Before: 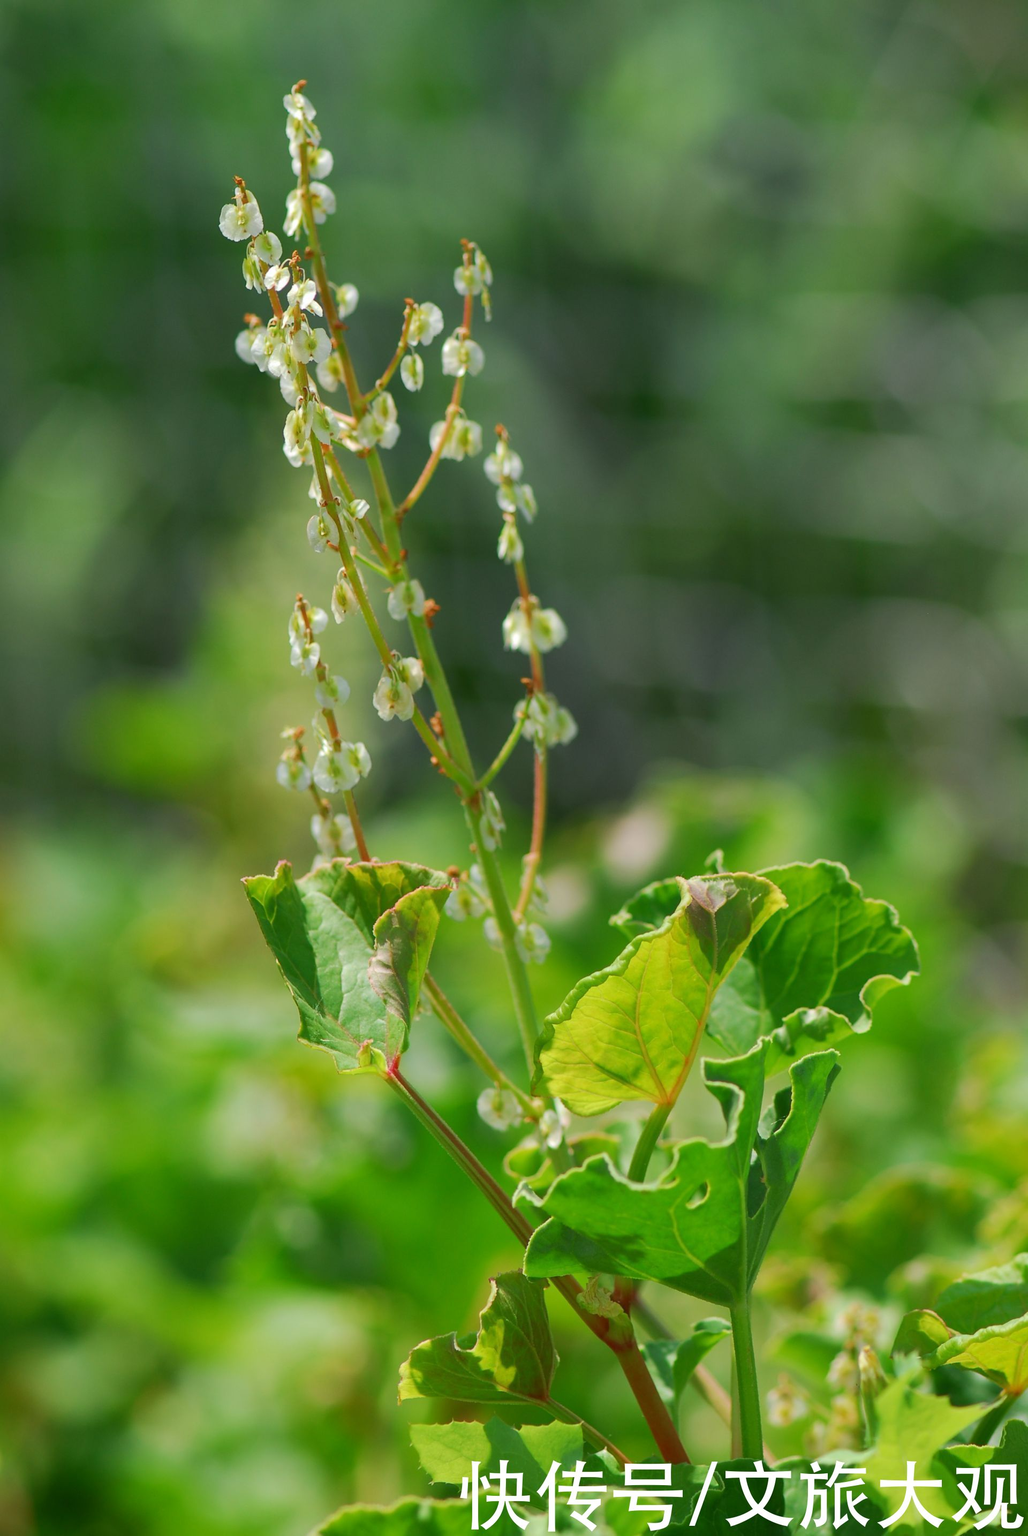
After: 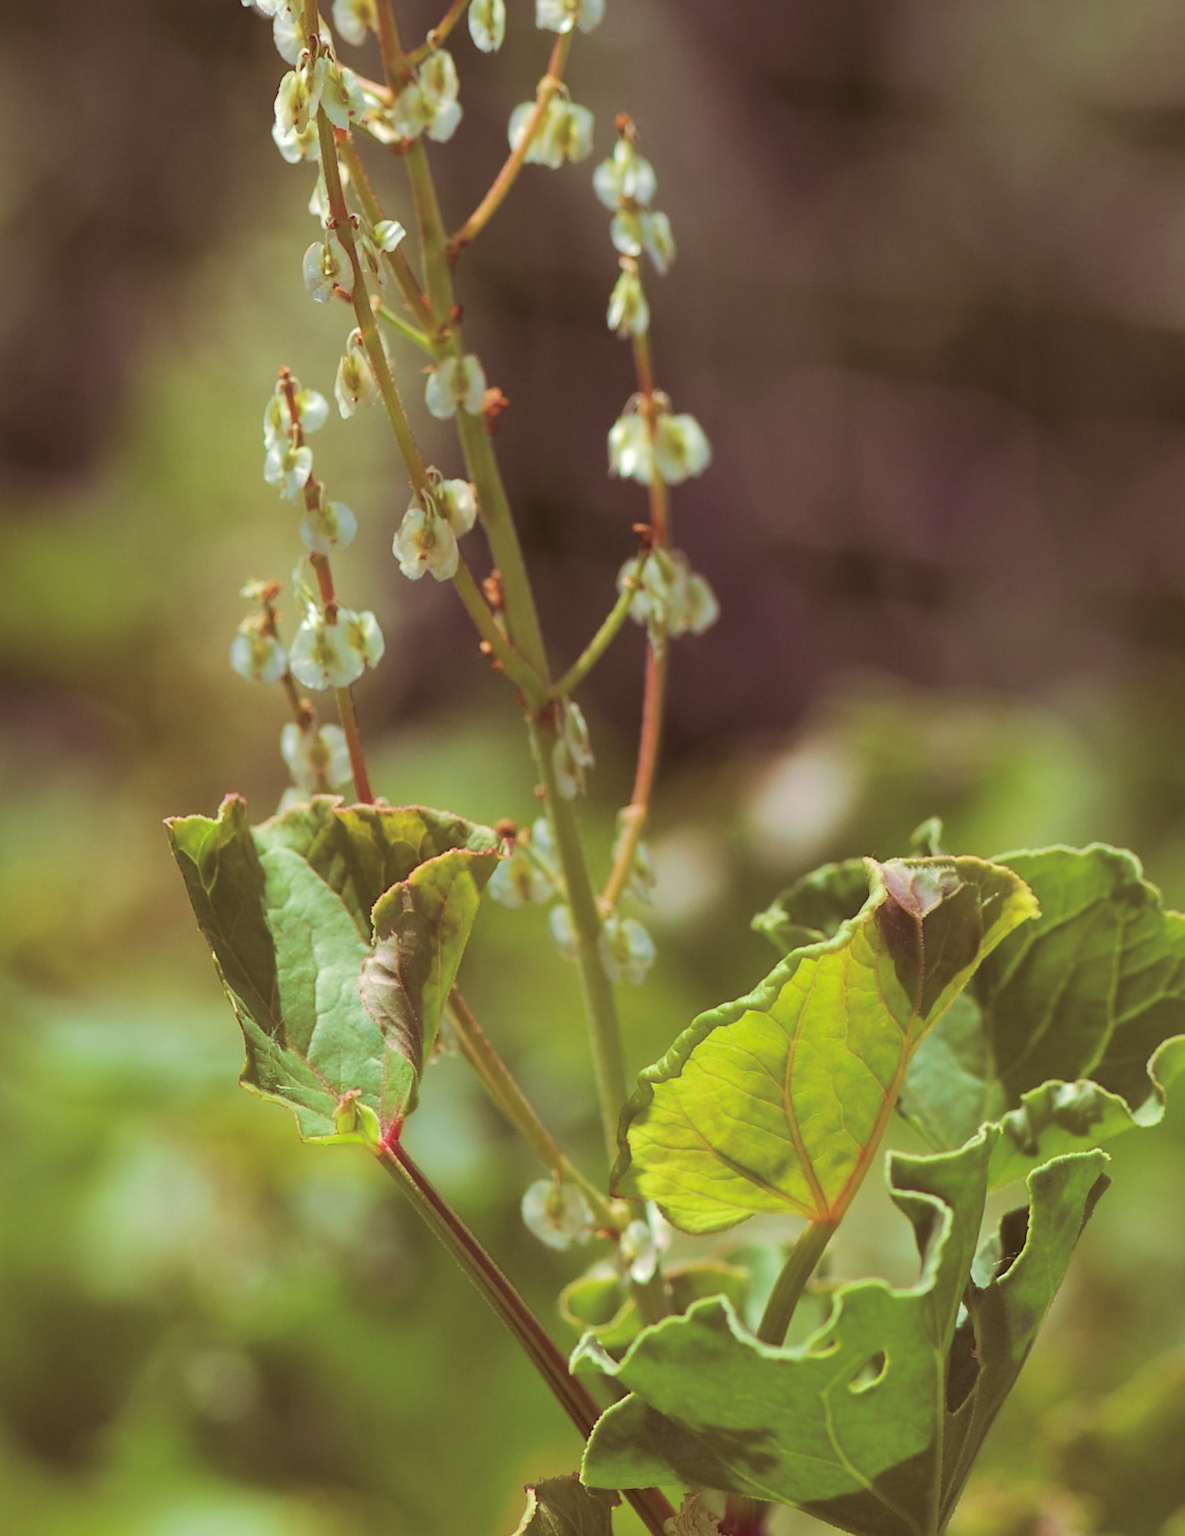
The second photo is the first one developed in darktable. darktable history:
crop and rotate: angle -3.37°, left 9.79%, top 20.73%, right 12.42%, bottom 11.82%
exposure: exposure 0.078 EV, compensate highlight preservation false
split-toning: on, module defaults
